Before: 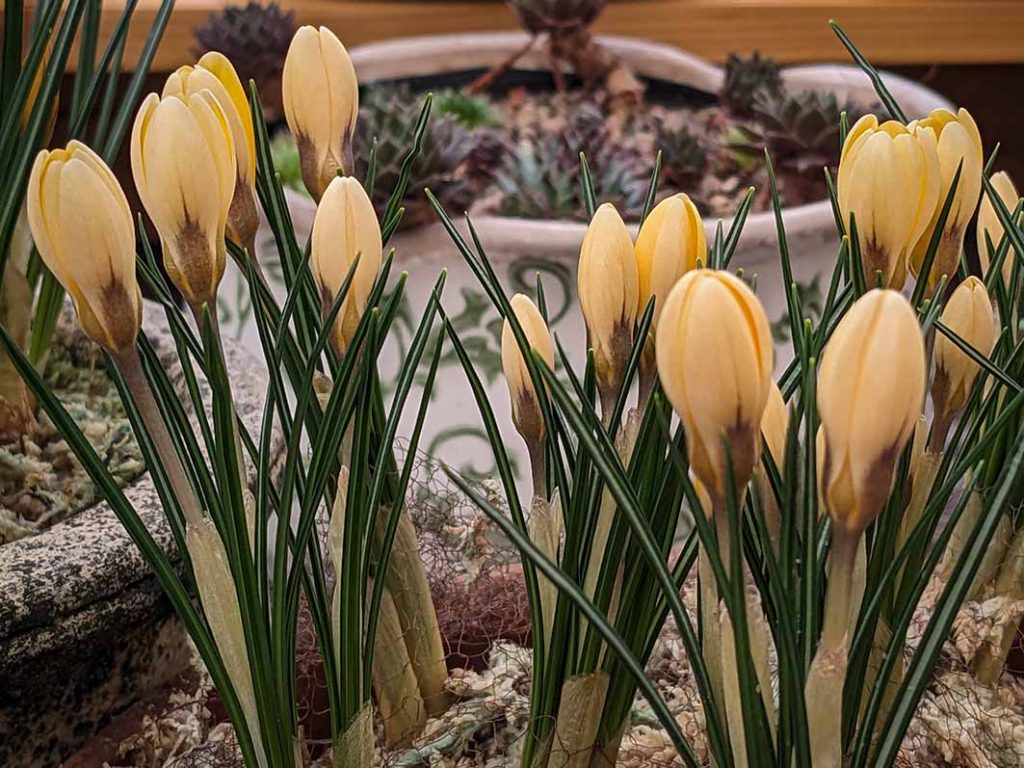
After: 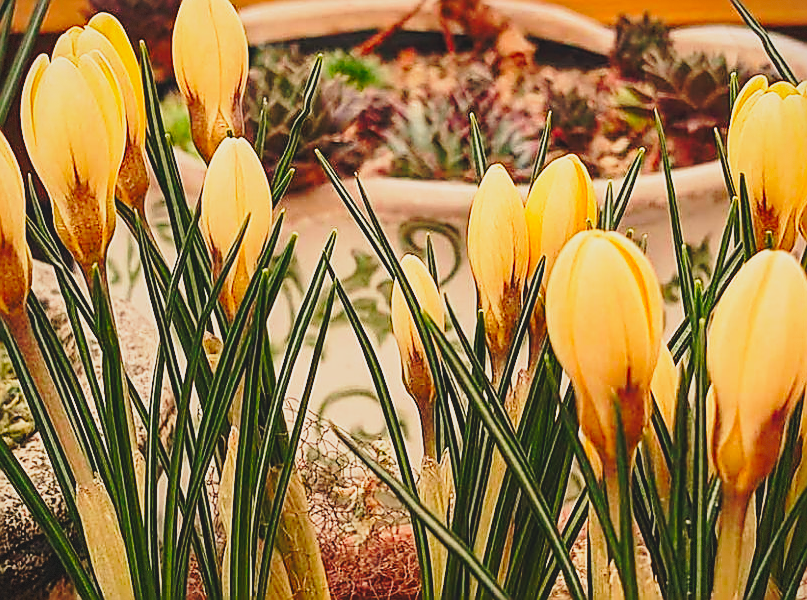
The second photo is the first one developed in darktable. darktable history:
sharpen: radius 1.4, amount 1.25, threshold 0.7
white balance: red 1.138, green 0.996, blue 0.812
contrast brightness saturation: contrast -0.19, saturation 0.19
crop and rotate: left 10.77%, top 5.1%, right 10.41%, bottom 16.76%
vignetting: fall-off start 97.28%, fall-off radius 79%, brightness -0.462, saturation -0.3, width/height ratio 1.114, dithering 8-bit output, unbound false
base curve: curves: ch0 [(0, 0) (0.032, 0.037) (0.105, 0.228) (0.435, 0.76) (0.856, 0.983) (1, 1)], preserve colors none
exposure: exposure 0.02 EV, compensate highlight preservation false
